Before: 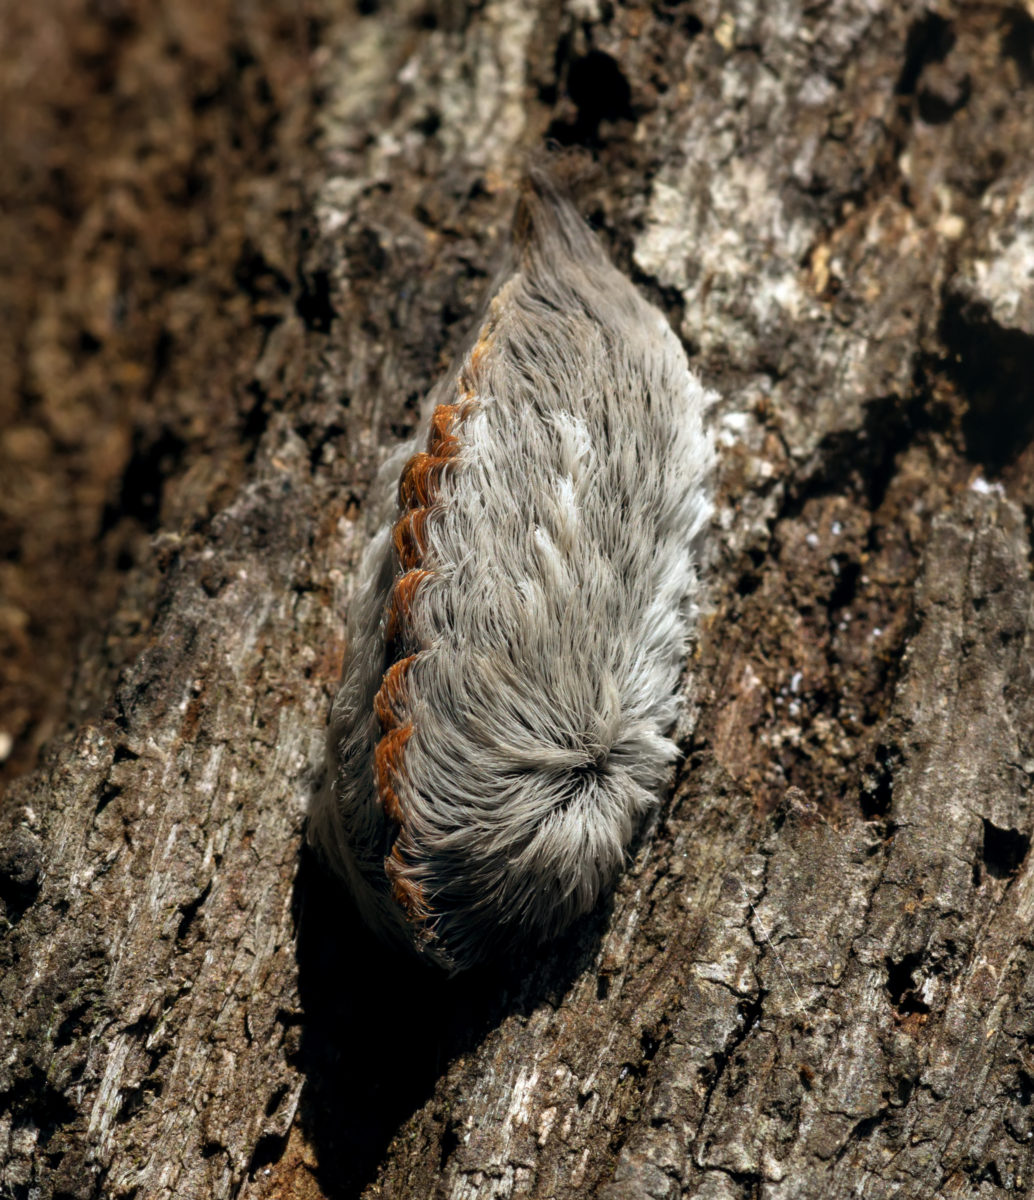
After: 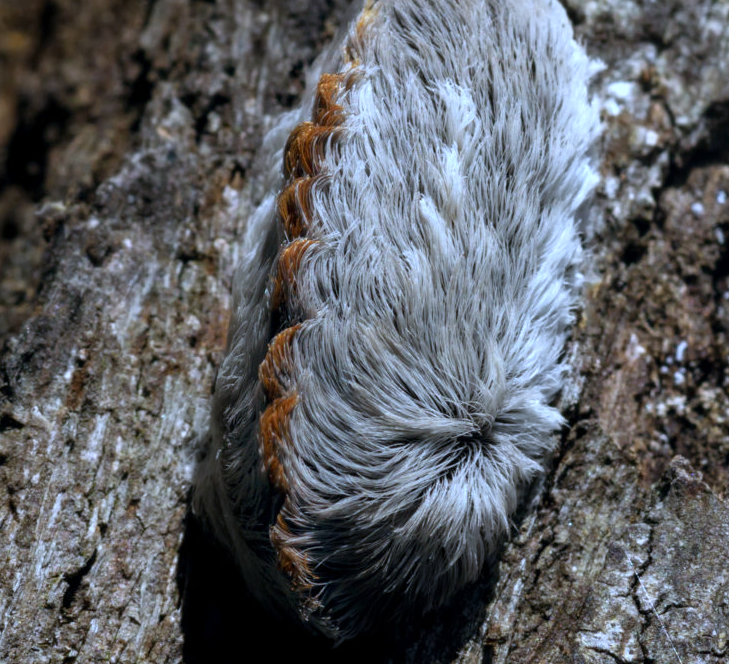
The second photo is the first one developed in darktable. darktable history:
crop: left 11.123%, top 27.61%, right 18.3%, bottom 17.034%
white balance: red 0.871, blue 1.249
